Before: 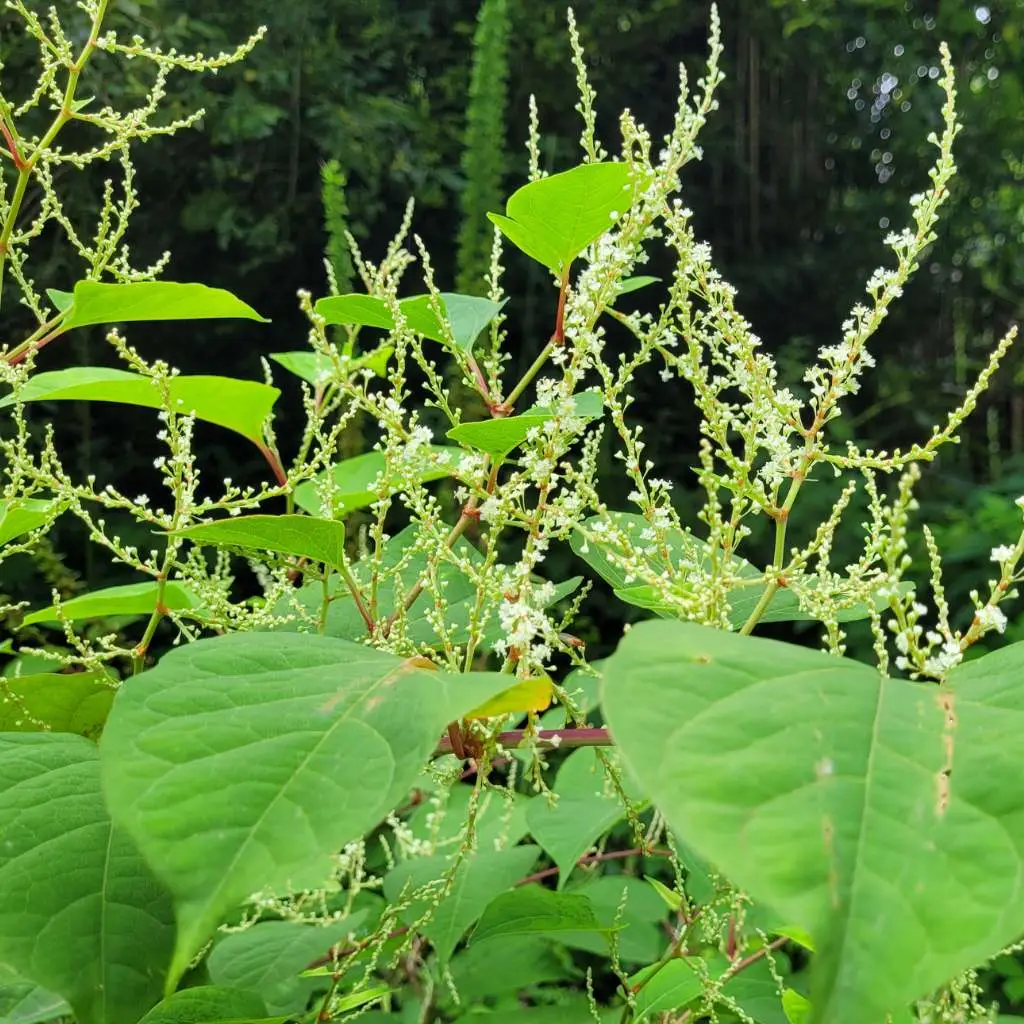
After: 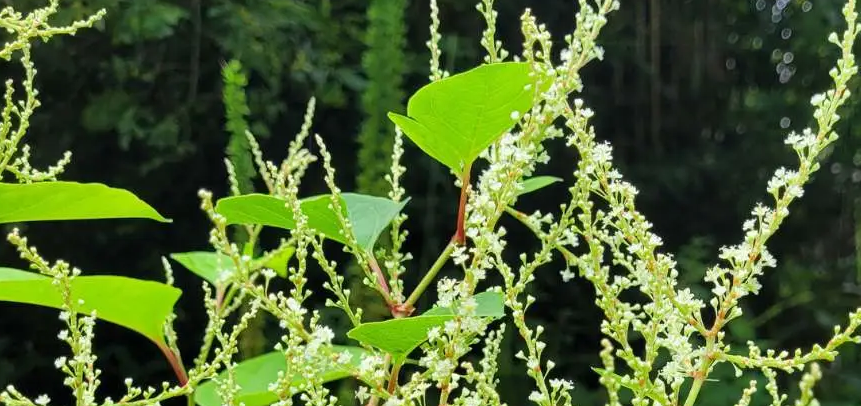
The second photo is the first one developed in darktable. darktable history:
crop and rotate: left 9.717%, top 9.768%, right 6.165%, bottom 50.561%
